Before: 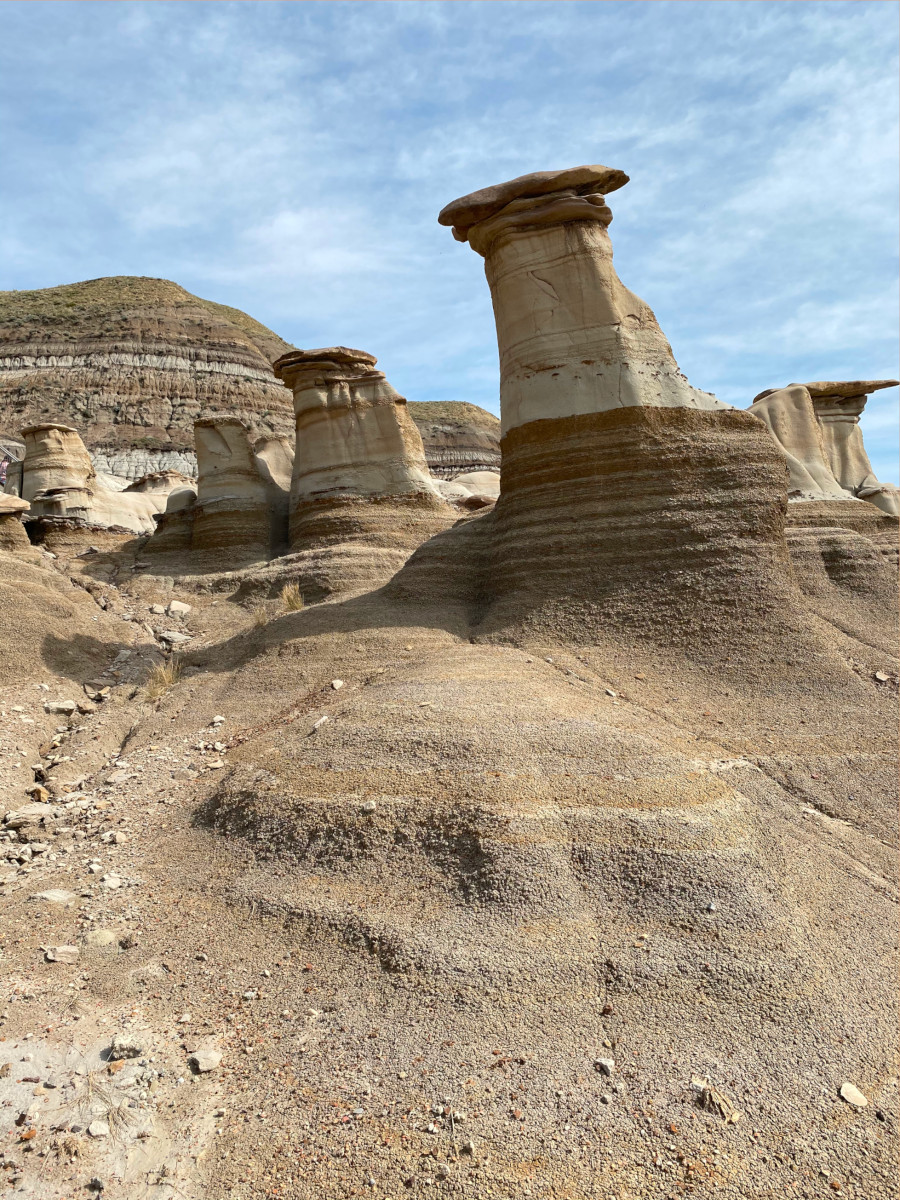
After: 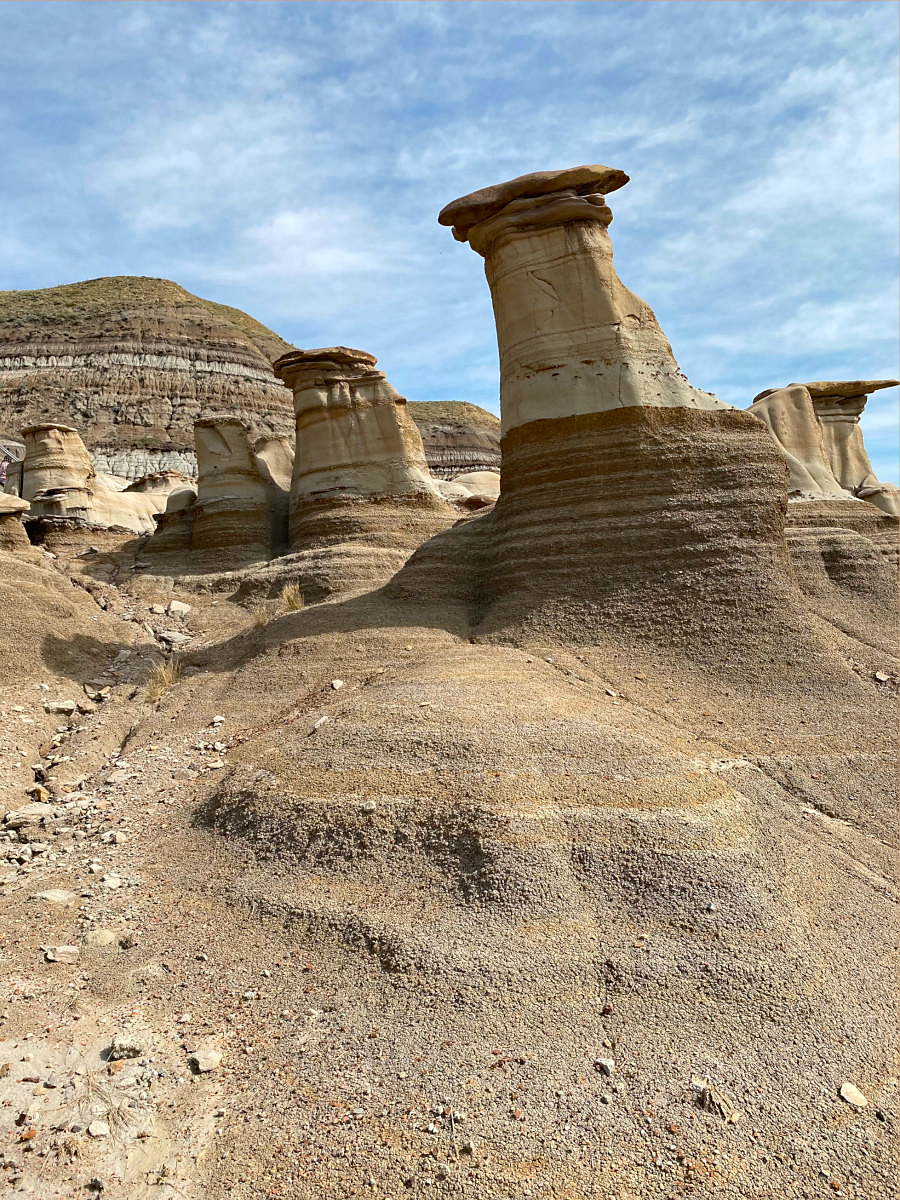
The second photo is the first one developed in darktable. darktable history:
sharpen: radius 1.009, threshold 1.093
haze removal: strength 0.291, distance 0.252, compatibility mode true, adaptive false
